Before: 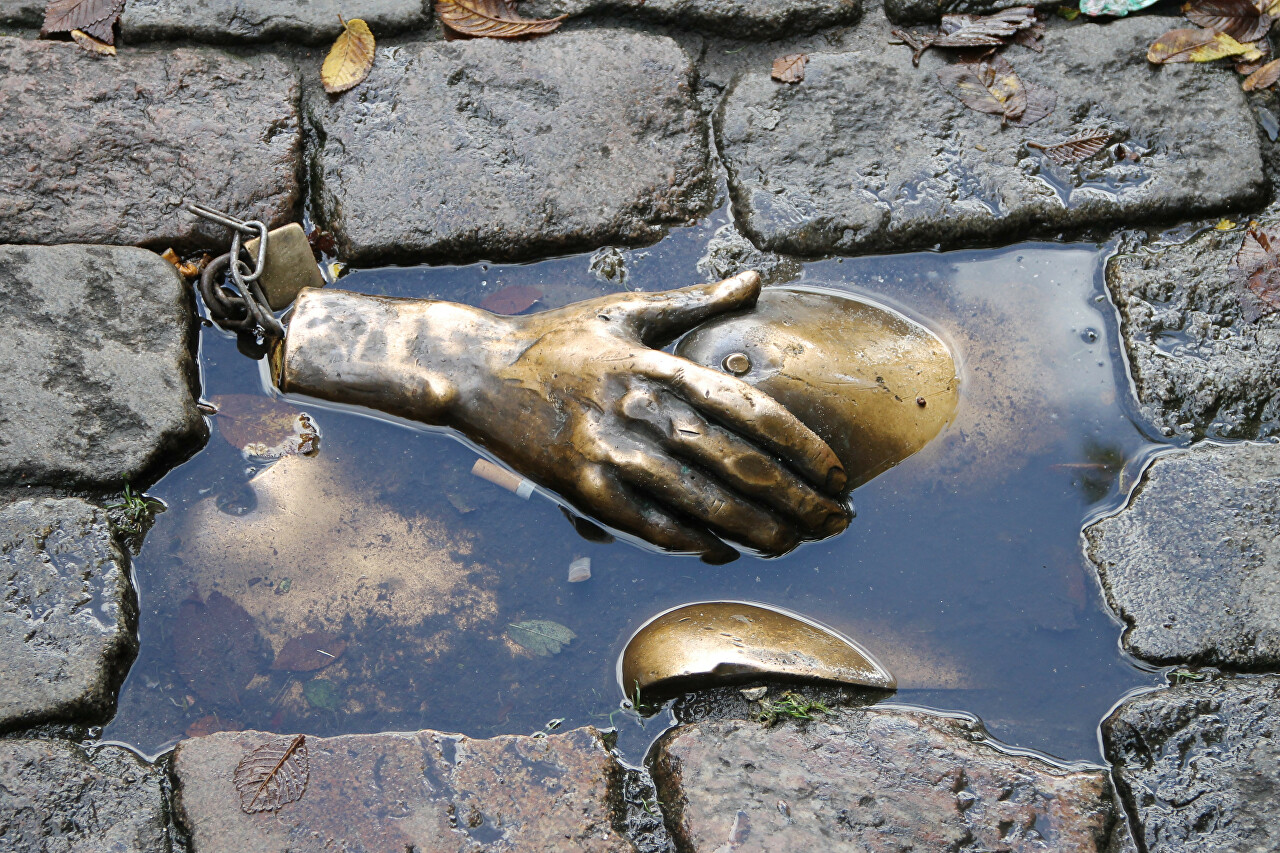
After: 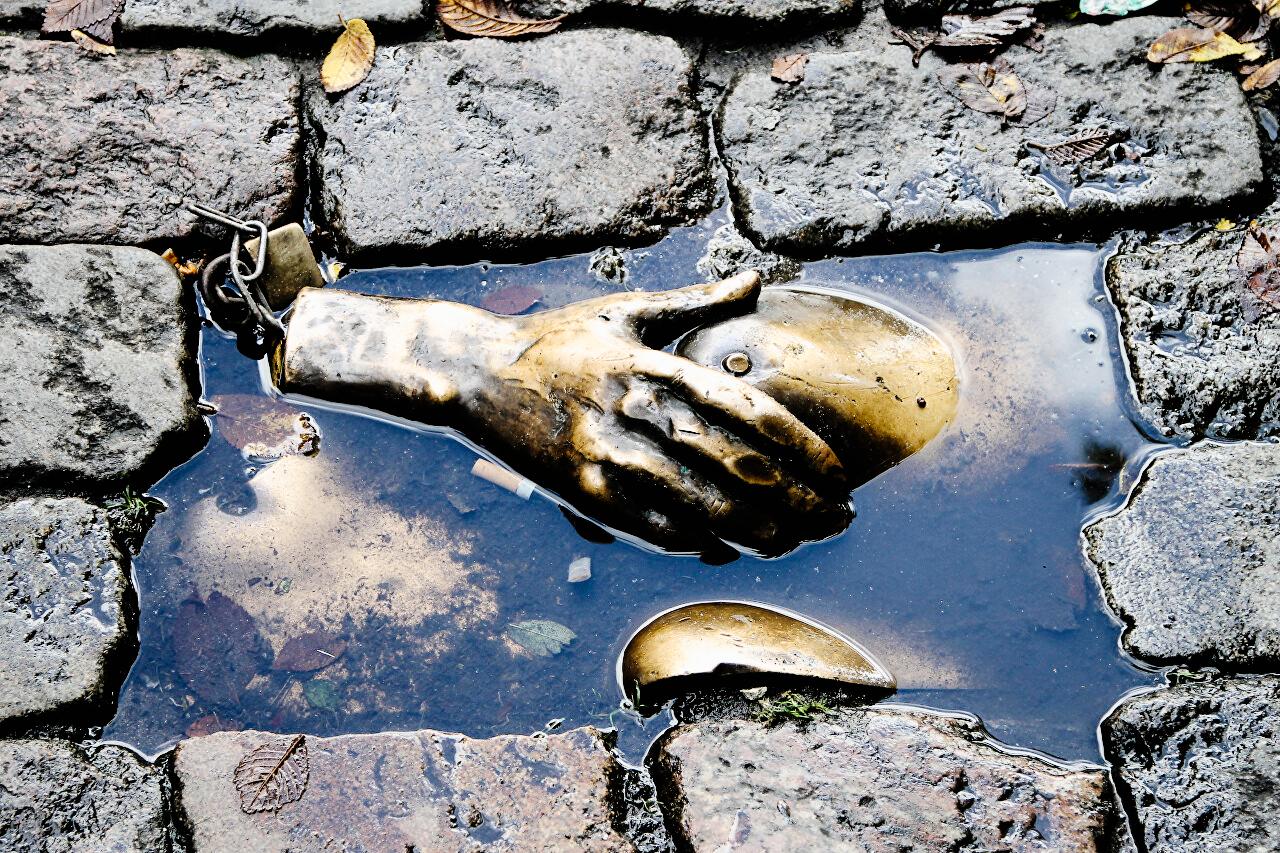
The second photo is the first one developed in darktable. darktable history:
filmic rgb: black relative exposure -4 EV, white relative exposure 3 EV, hardness 3.02, contrast 1.4
exposure: exposure -0.05 EV
contrast brightness saturation: contrast 0.1, brightness 0.02, saturation 0.02
tone curve: curves: ch0 [(0, 0) (0.003, 0.003) (0.011, 0.005) (0.025, 0.008) (0.044, 0.012) (0.069, 0.02) (0.1, 0.031) (0.136, 0.047) (0.177, 0.088) (0.224, 0.141) (0.277, 0.222) (0.335, 0.32) (0.399, 0.425) (0.468, 0.524) (0.543, 0.623) (0.623, 0.716) (0.709, 0.796) (0.801, 0.88) (0.898, 0.959) (1, 1)], preserve colors none
